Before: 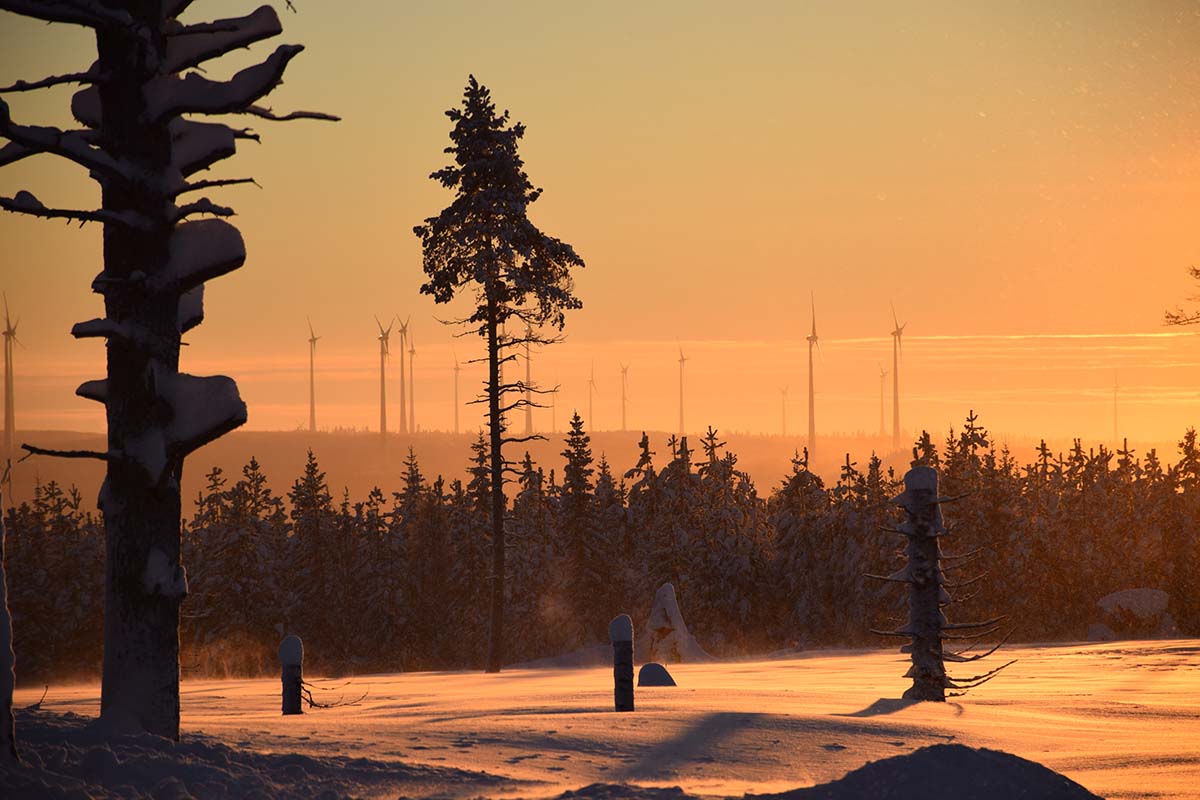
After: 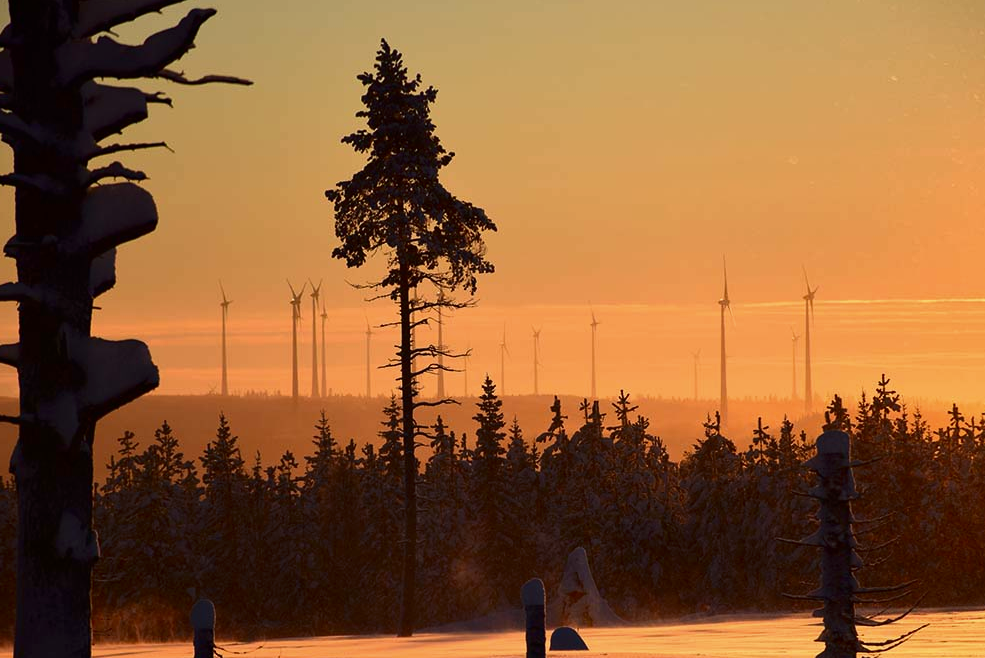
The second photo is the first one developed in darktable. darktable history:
crop and rotate: left 7.341%, top 4.601%, right 10.529%, bottom 13.06%
contrast brightness saturation: contrast 0.069, brightness -0.132, saturation 0.061
